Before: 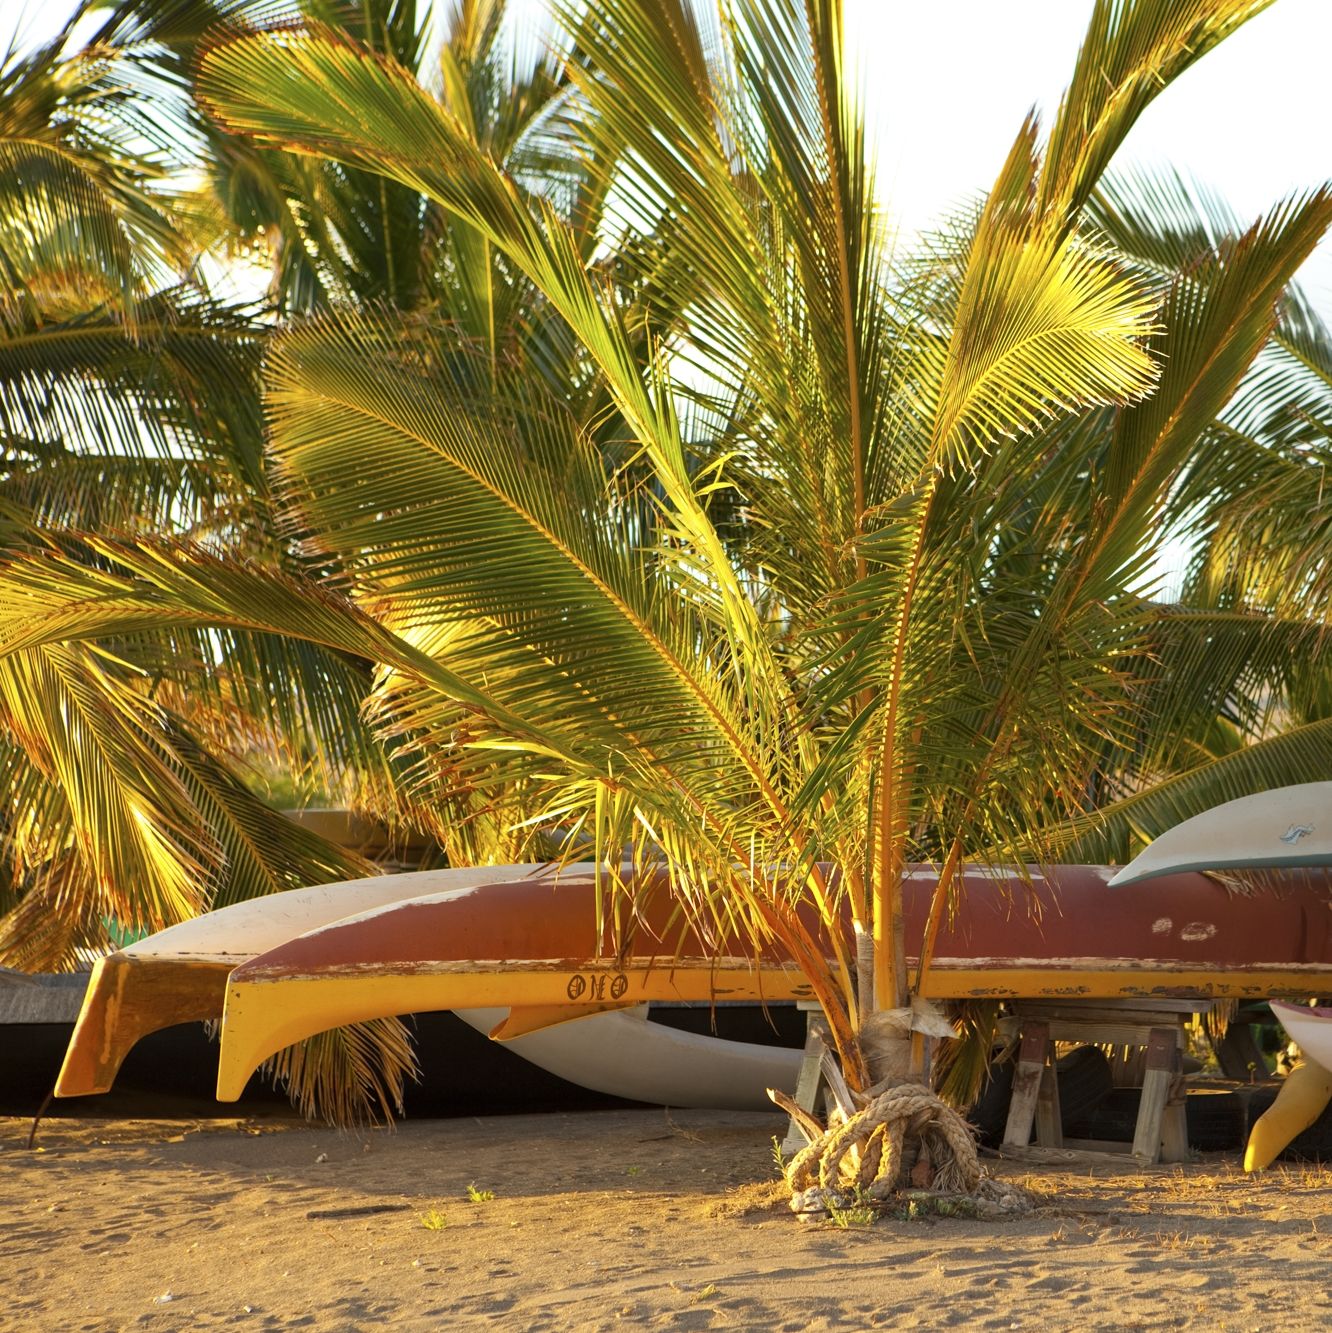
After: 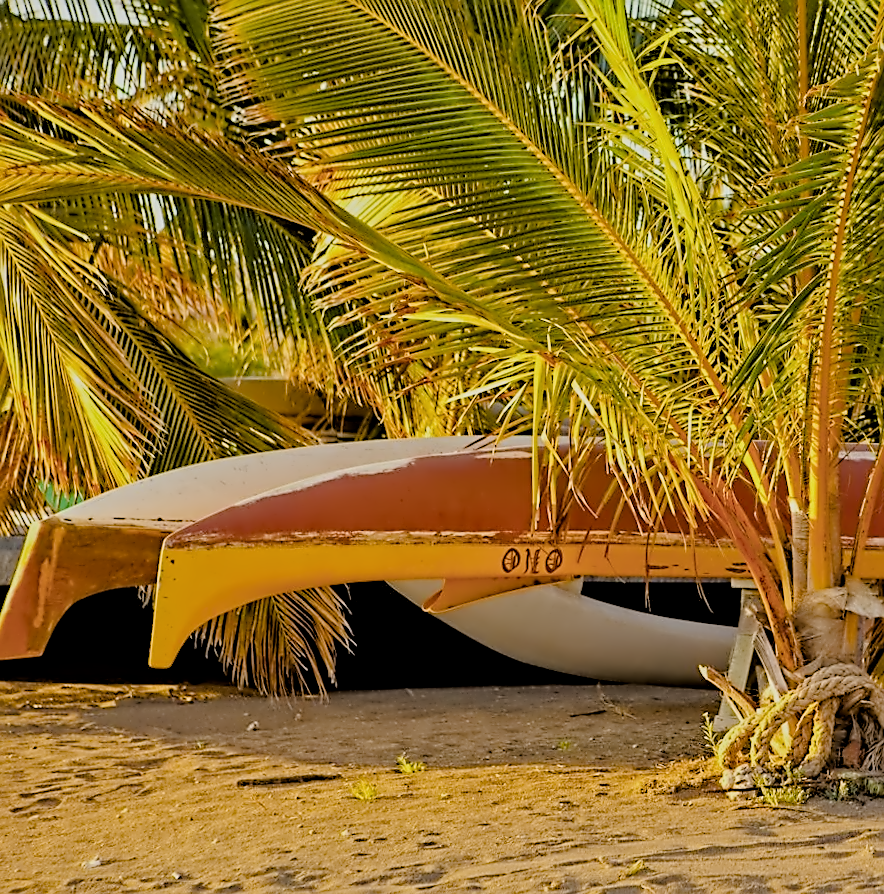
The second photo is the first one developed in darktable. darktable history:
crop and rotate: angle -1.14°, left 3.558%, top 31.592%, right 28.744%
exposure: exposure 0.647 EV, compensate highlight preservation false
sharpen: on, module defaults
local contrast: mode bilateral grid, contrast 21, coarseness 49, detail 119%, midtone range 0.2
color balance rgb: perceptual saturation grading › global saturation 19.76%, global vibrance 35.346%, contrast 9.756%
filmic rgb: black relative exposure -4.47 EV, white relative exposure 6.56 EV, hardness 1.92, contrast 0.504
contrast equalizer: y [[0.5, 0.542, 0.583, 0.625, 0.667, 0.708], [0.5 ×6], [0.5 ×6], [0, 0.033, 0.067, 0.1, 0.133, 0.167], [0, 0.05, 0.1, 0.15, 0.2, 0.25]]
